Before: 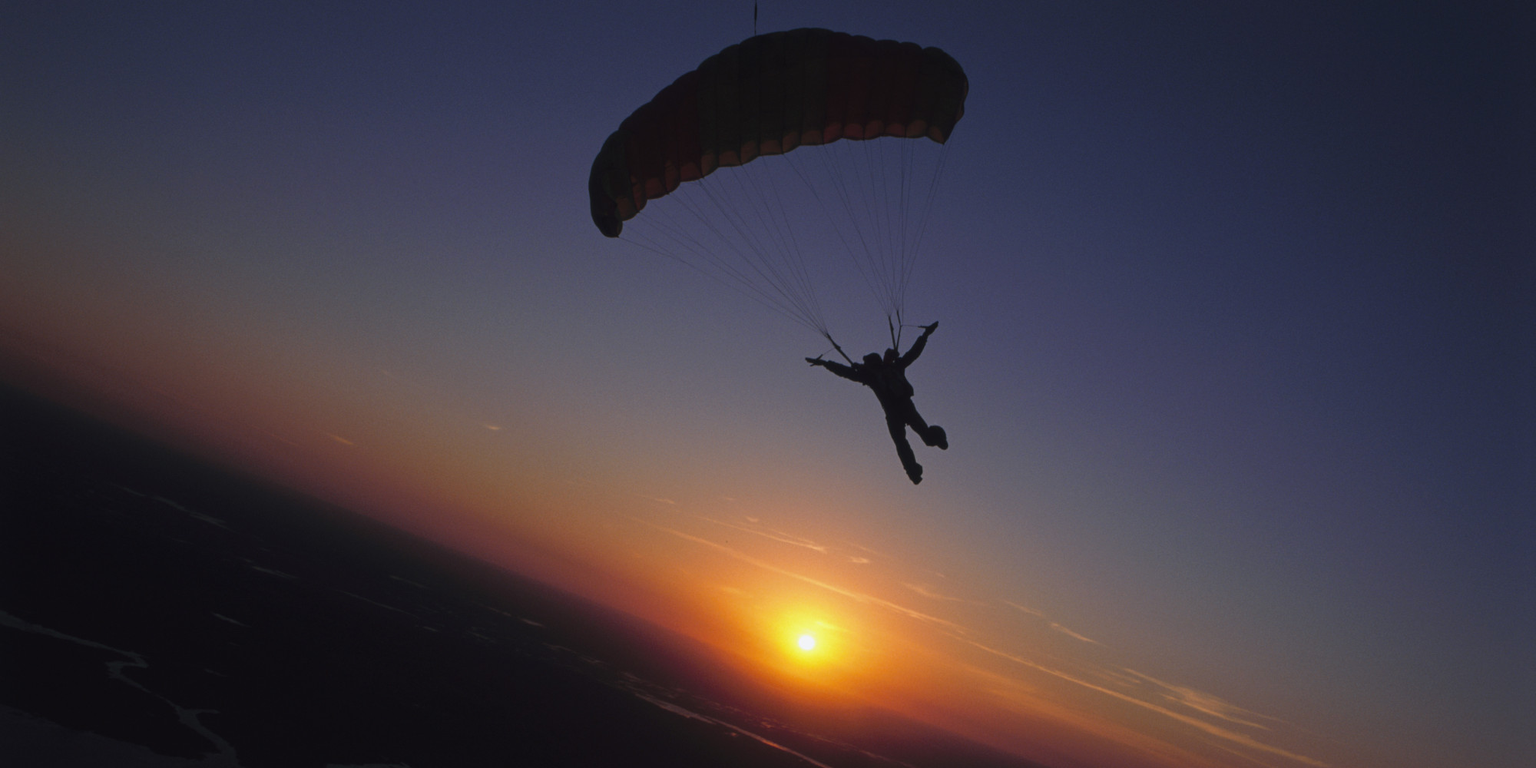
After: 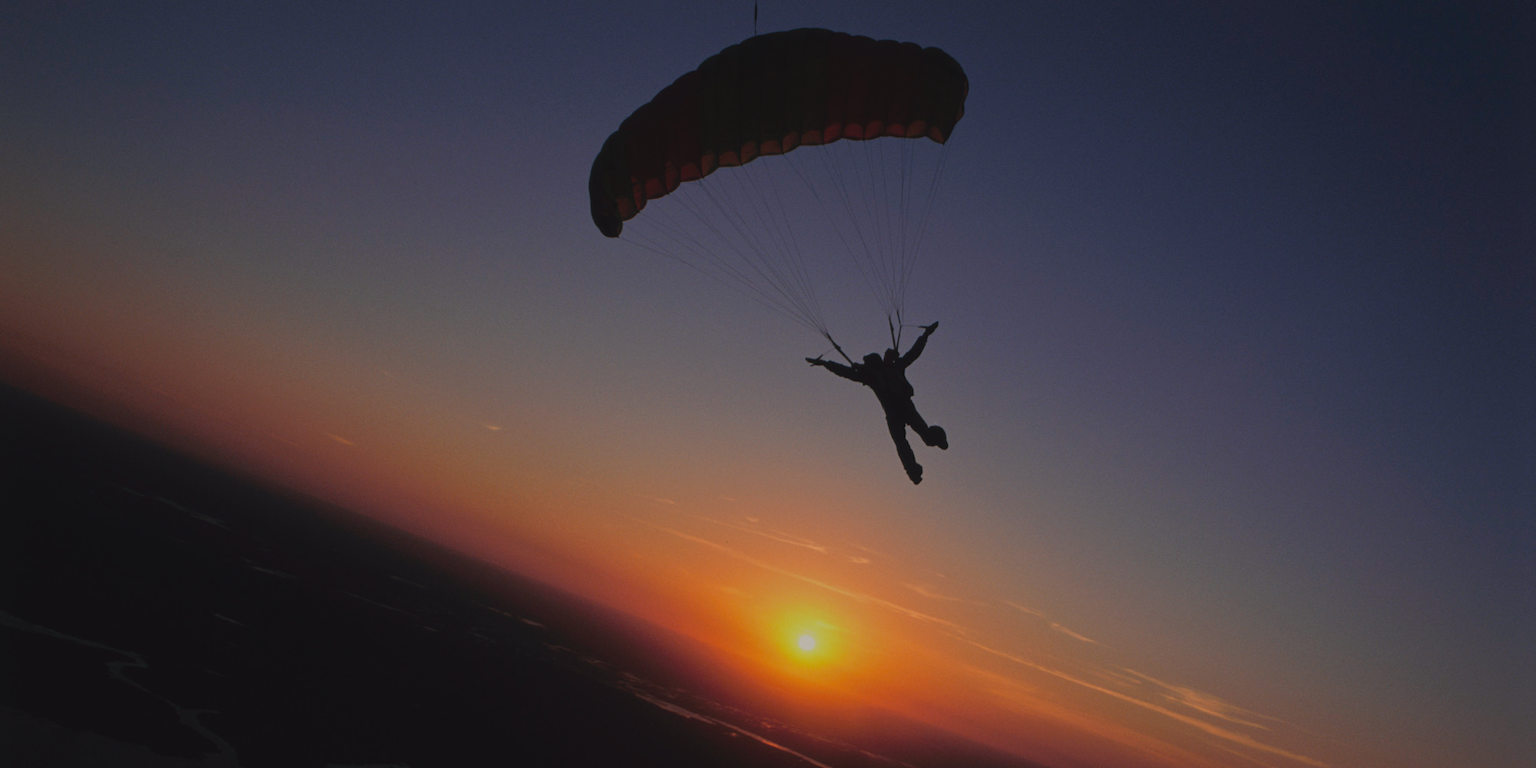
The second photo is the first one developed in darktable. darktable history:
exposure: black level correction 0.001, compensate highlight preservation false
tone equalizer: -8 EV -0.002 EV, -7 EV 0.005 EV, -6 EV -0.008 EV, -5 EV 0.007 EV, -4 EV -0.042 EV, -3 EV -0.233 EV, -2 EV -0.662 EV, -1 EV -0.983 EV, +0 EV -0.969 EV, smoothing diameter 2%, edges refinement/feathering 20, mask exposure compensation -1.57 EV, filter diffusion 5
contrast brightness saturation: contrast -0.1, saturation -0.1
white balance: red 1.029, blue 0.92
